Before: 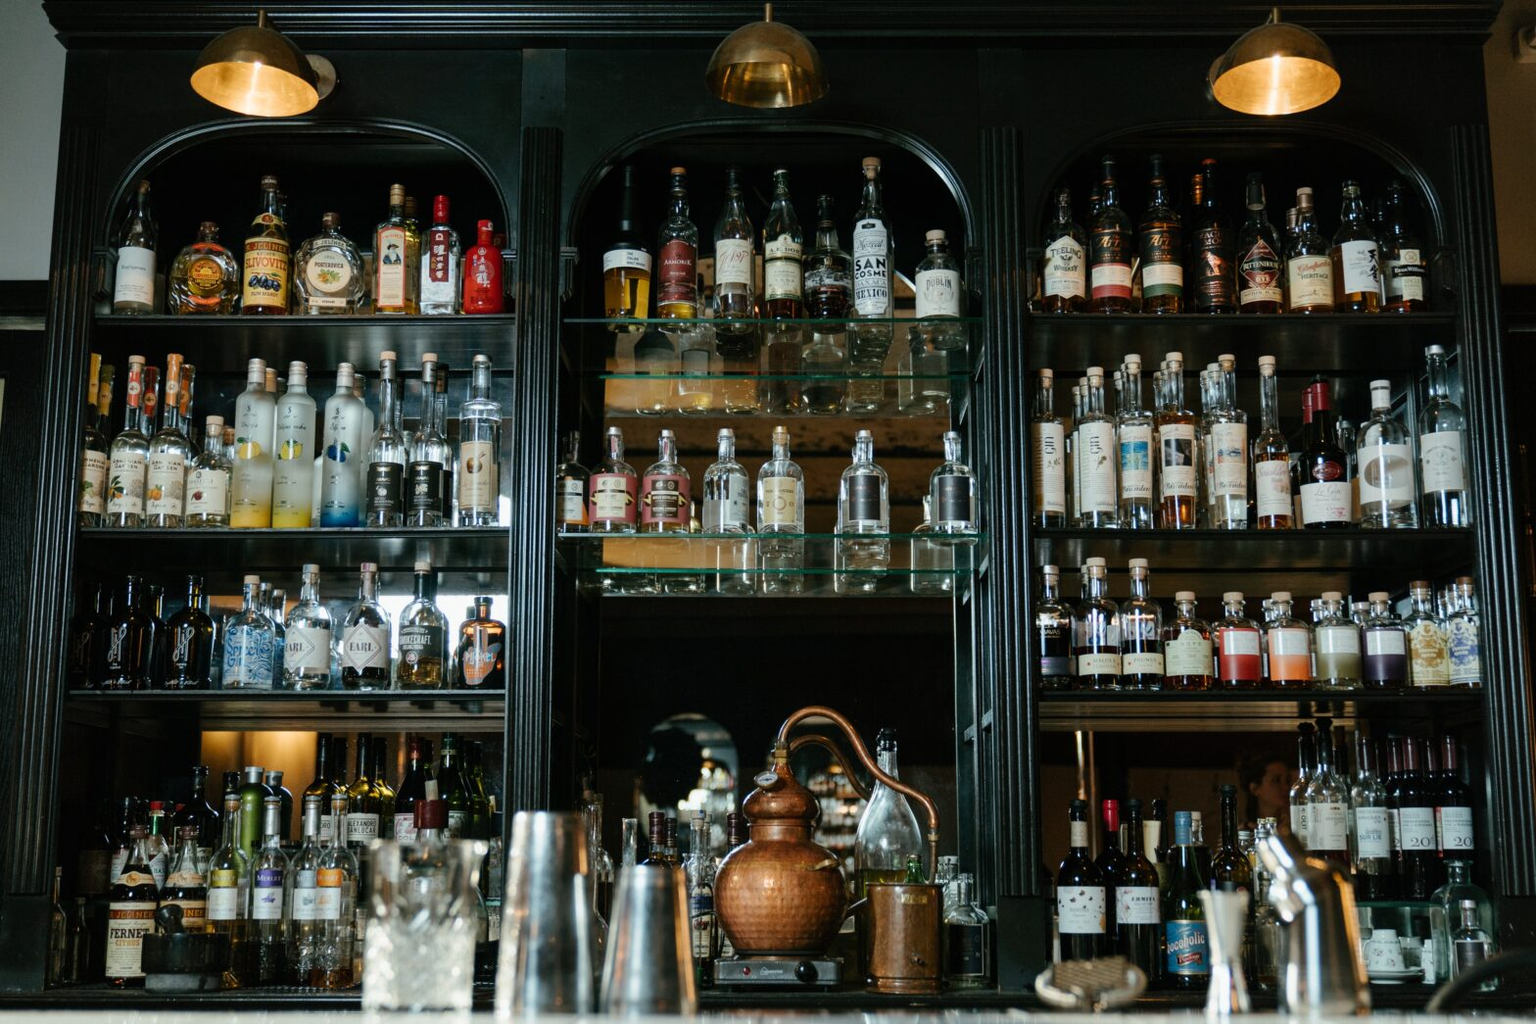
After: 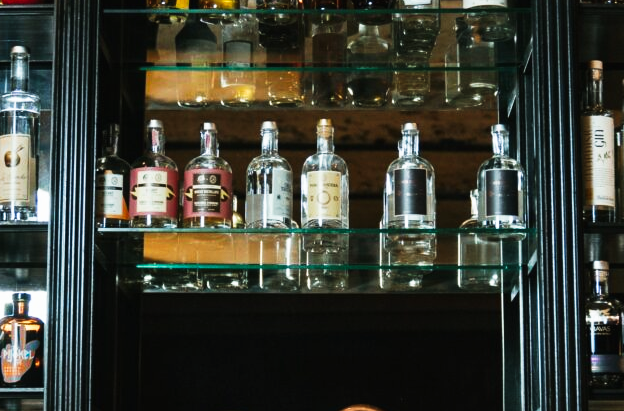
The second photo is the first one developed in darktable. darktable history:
crop: left 30.149%, top 30.305%, right 30.054%, bottom 30.269%
tone curve: curves: ch0 [(0, 0.013) (0.198, 0.175) (0.512, 0.582) (0.625, 0.754) (0.81, 0.934) (1, 1)], preserve colors none
